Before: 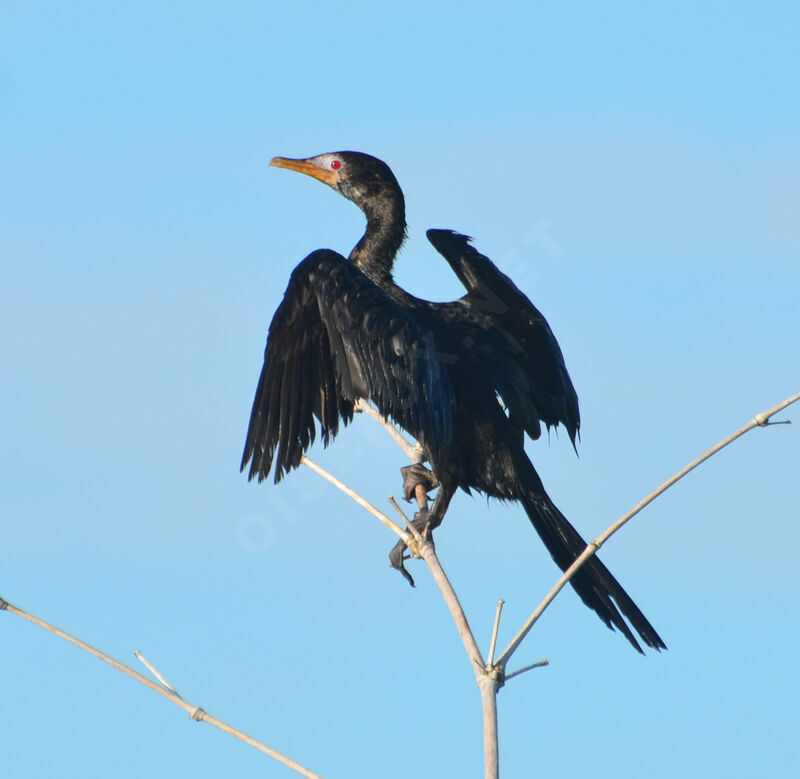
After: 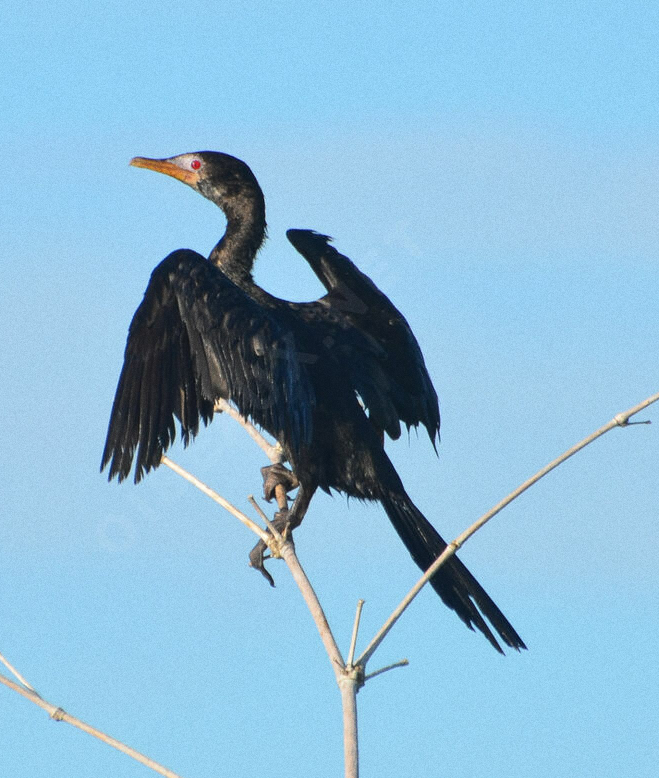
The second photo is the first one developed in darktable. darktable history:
crop: left 17.582%, bottom 0.031%
grain: coarseness 0.09 ISO
